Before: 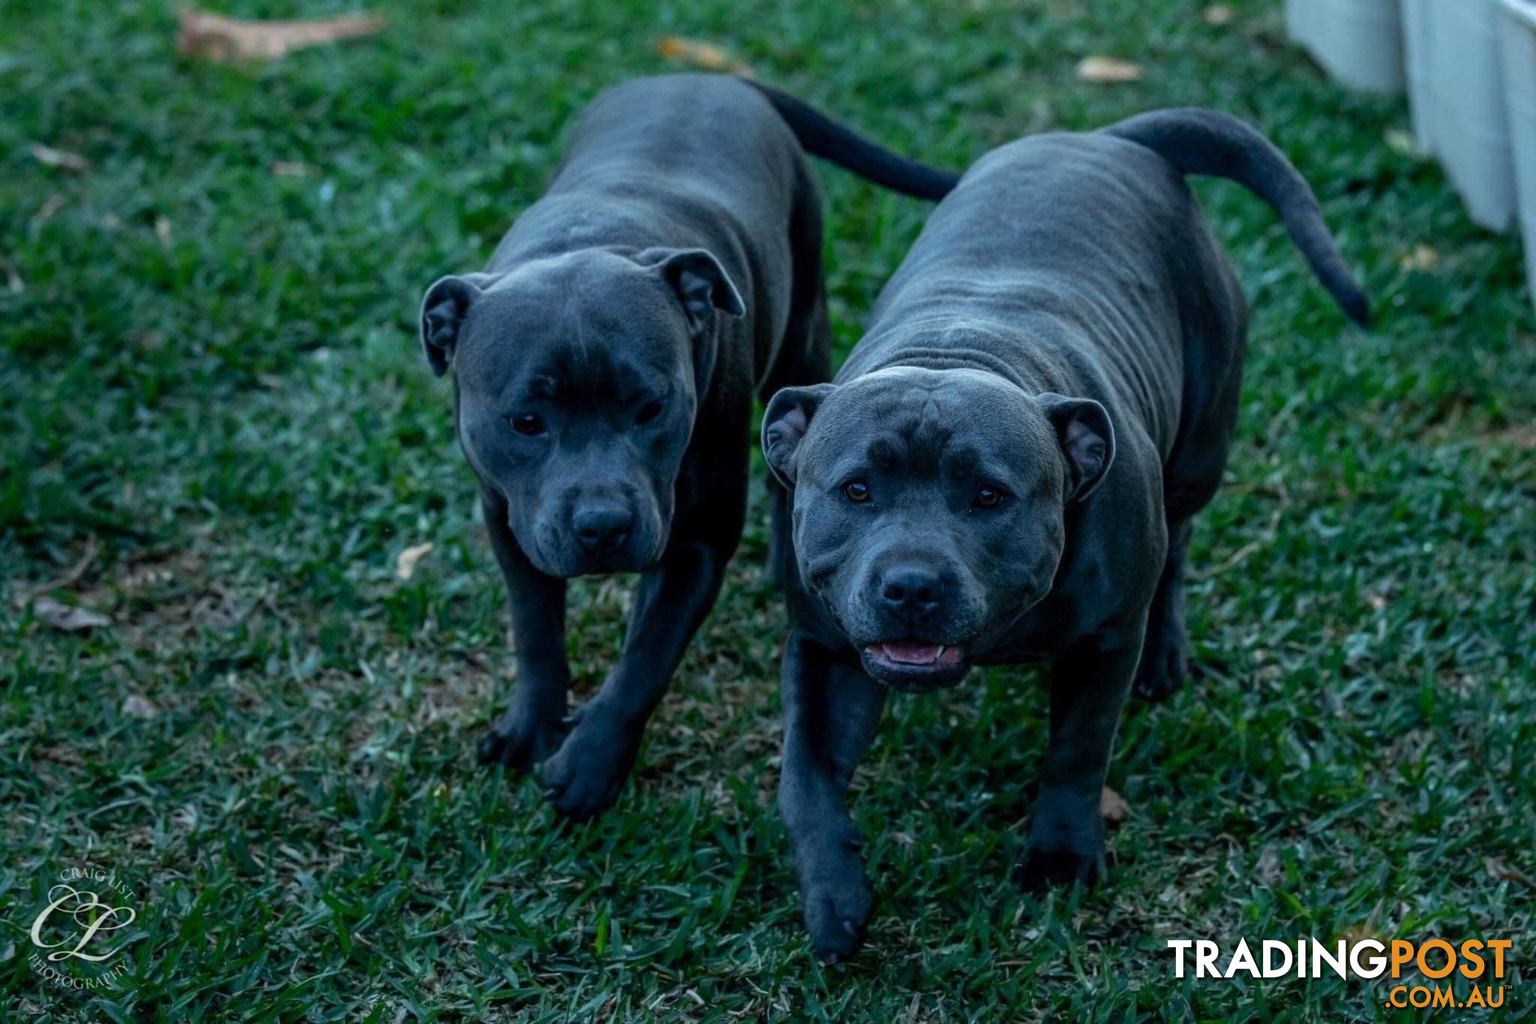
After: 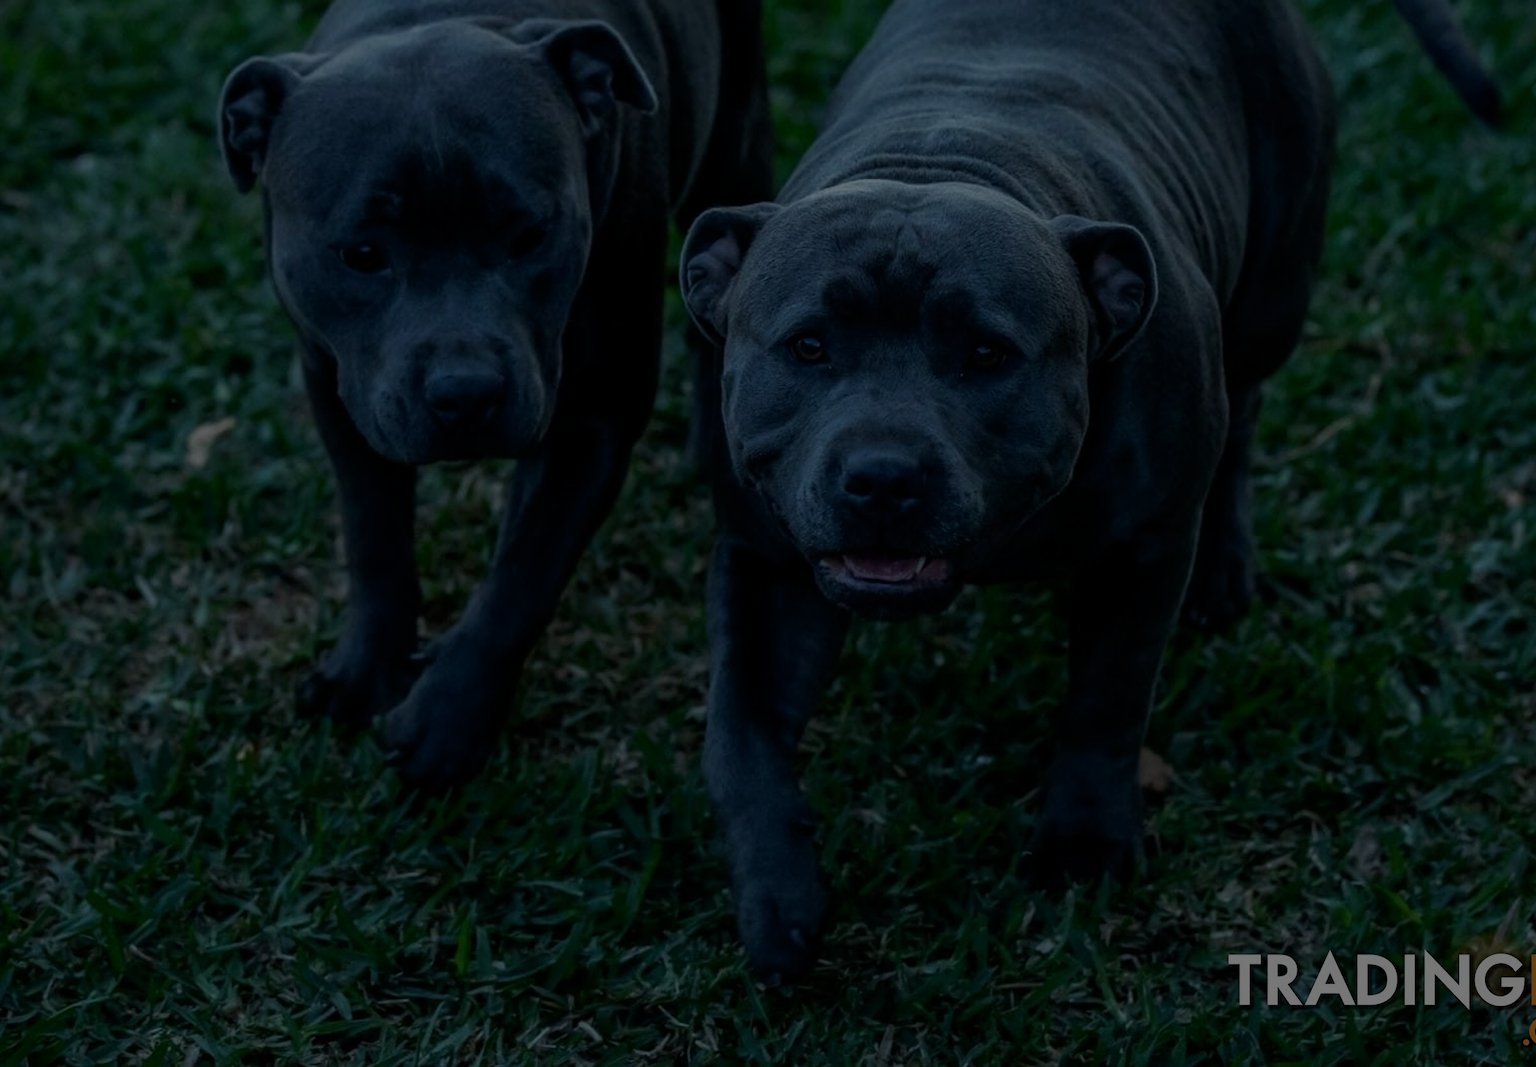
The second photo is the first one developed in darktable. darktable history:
crop: left 16.871%, top 22.857%, right 9.116%
exposure: exposure -2.446 EV, compensate highlight preservation false
